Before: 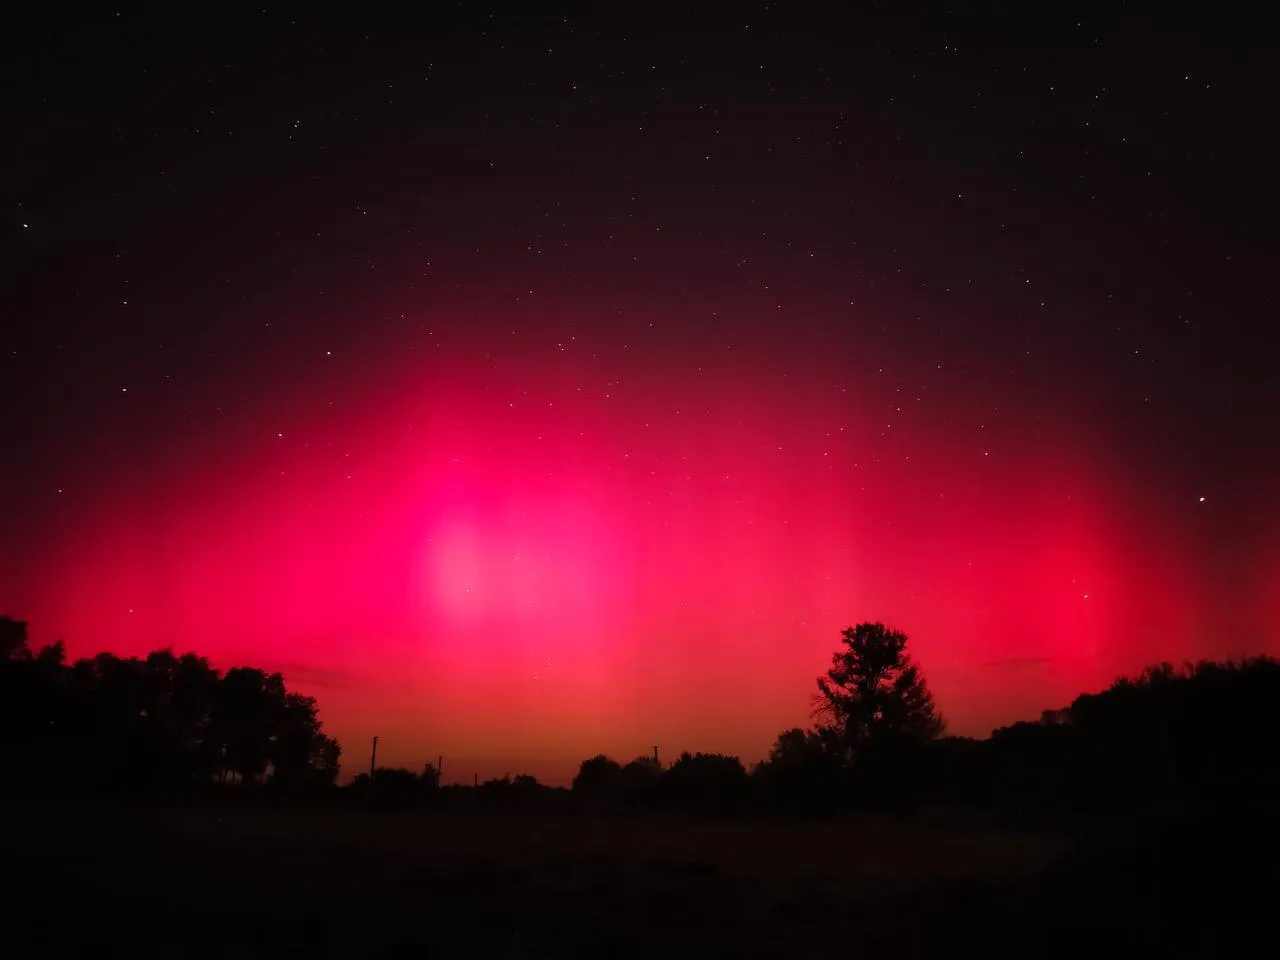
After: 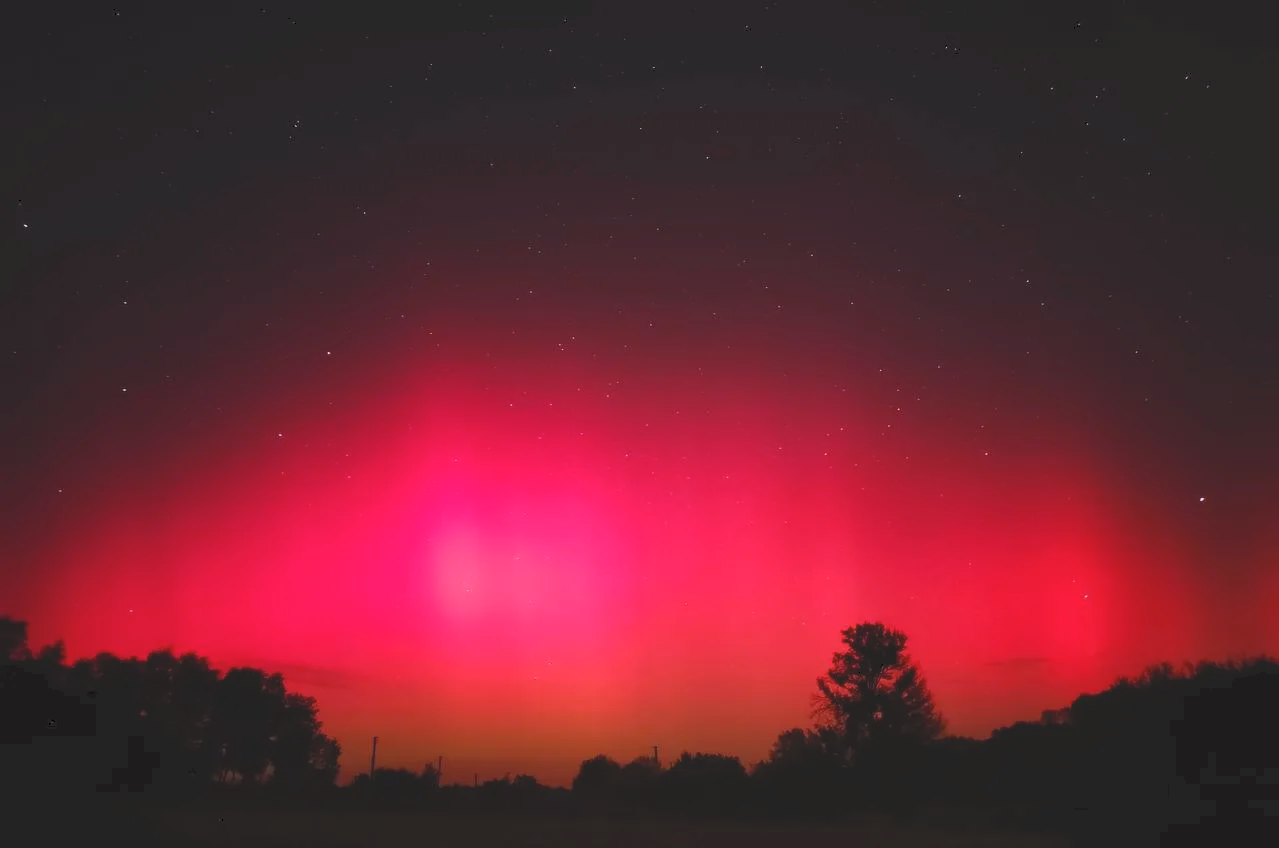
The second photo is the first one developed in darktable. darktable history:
crop and rotate: top 0%, bottom 11.592%
tone curve: curves: ch0 [(0, 0) (0.003, 0.125) (0.011, 0.139) (0.025, 0.155) (0.044, 0.174) (0.069, 0.192) (0.1, 0.211) (0.136, 0.234) (0.177, 0.262) (0.224, 0.296) (0.277, 0.337) (0.335, 0.385) (0.399, 0.436) (0.468, 0.5) (0.543, 0.573) (0.623, 0.644) (0.709, 0.713) (0.801, 0.791) (0.898, 0.881) (1, 1)], color space Lab, independent channels, preserve colors none
